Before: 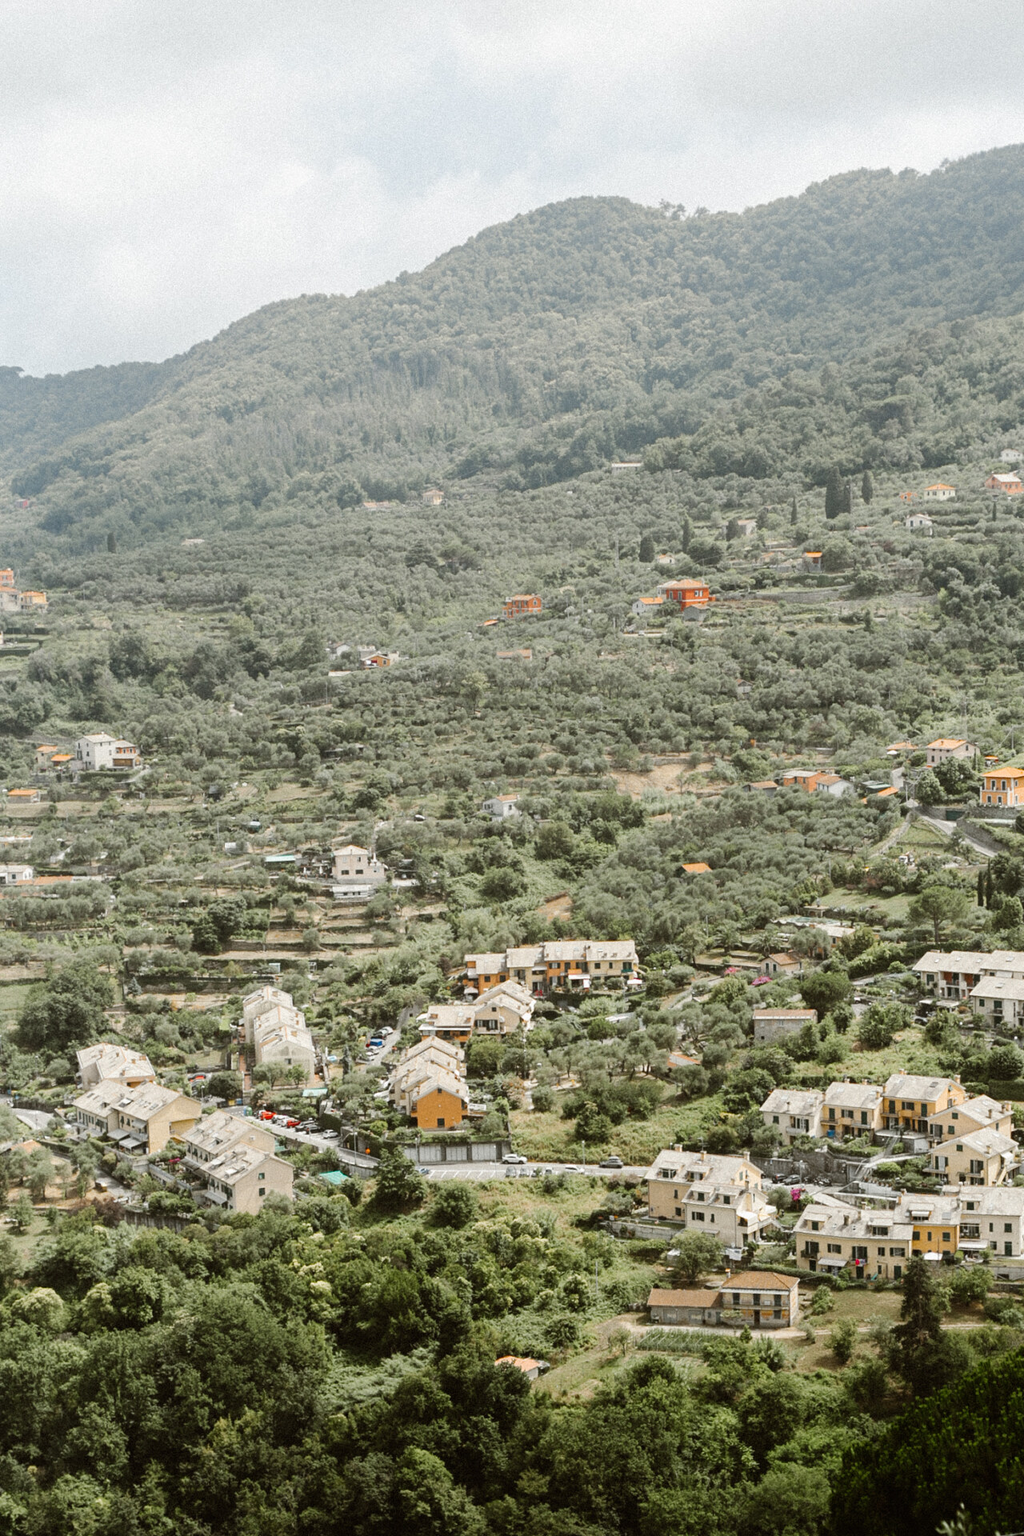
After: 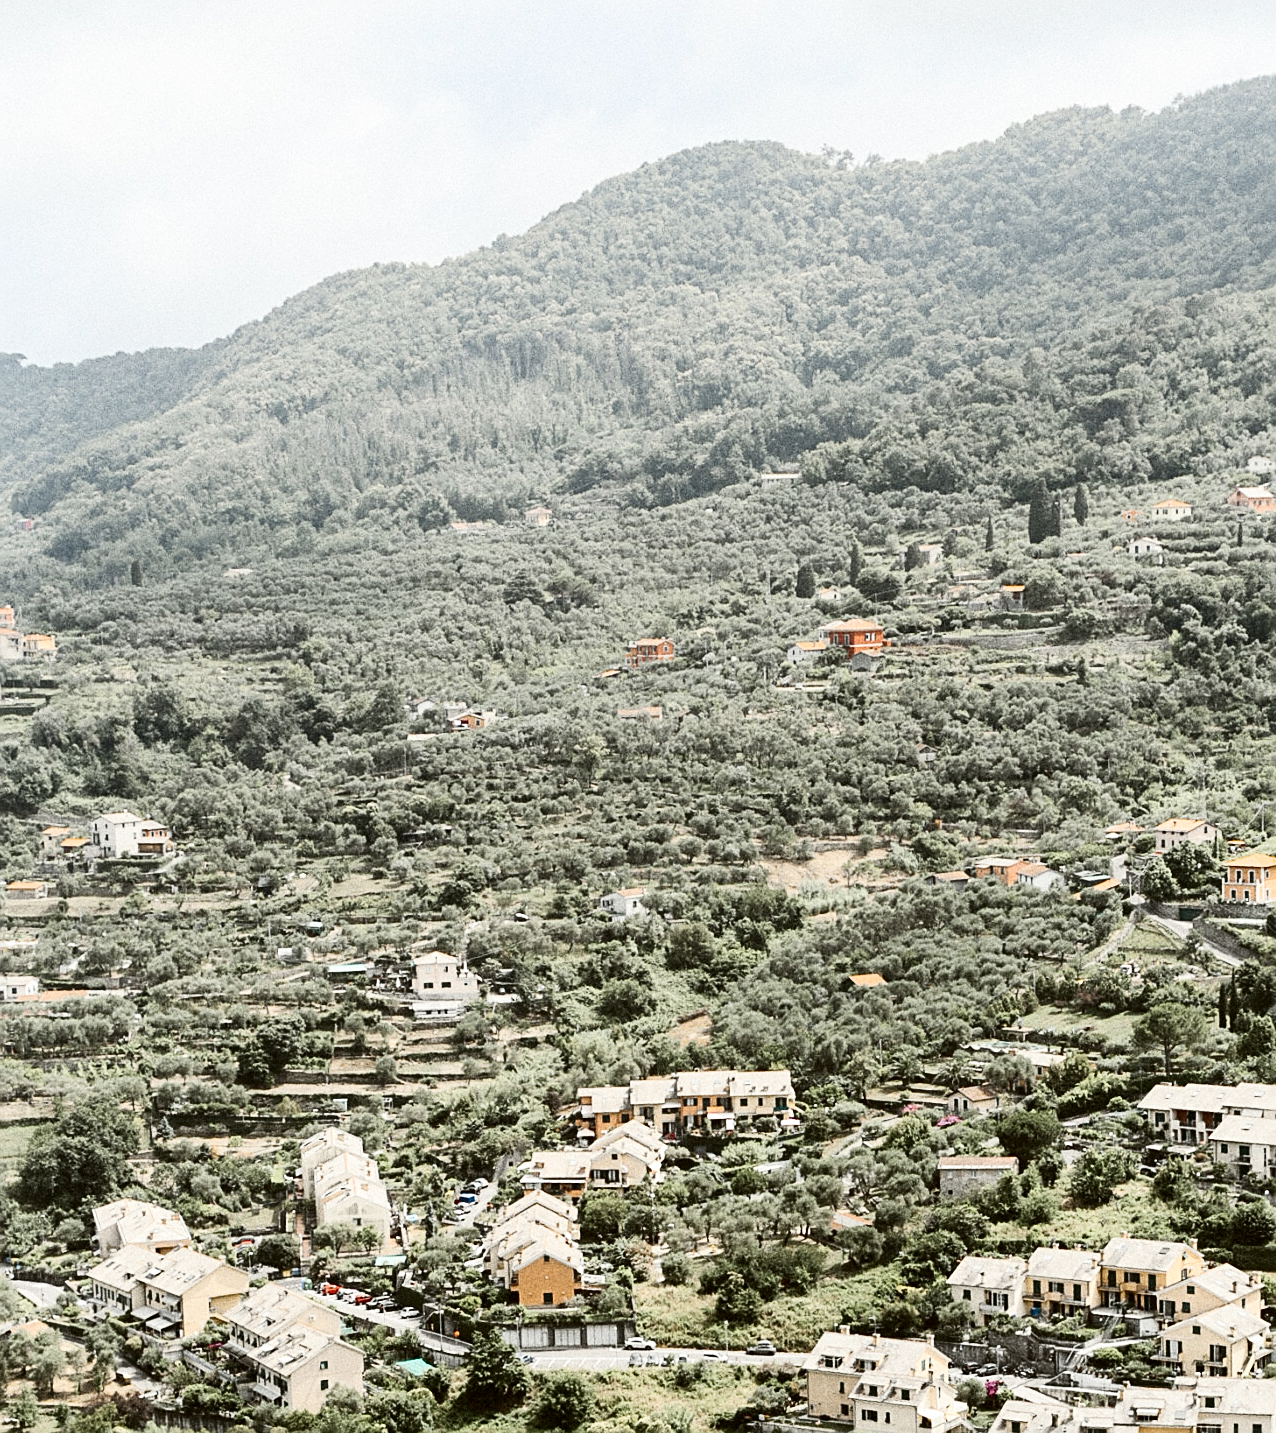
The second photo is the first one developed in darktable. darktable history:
tone curve: curves: ch0 [(0, 0) (0.137, 0.063) (0.255, 0.176) (0.502, 0.502) (0.749, 0.839) (1, 1)], color space Lab, independent channels, preserve colors none
tone equalizer: on, module defaults
contrast brightness saturation: contrast 0.114, saturation -0.171
exposure: black level correction 0.001, compensate highlight preservation false
crop: left 0.279%, top 5.495%, bottom 19.842%
sharpen: on, module defaults
